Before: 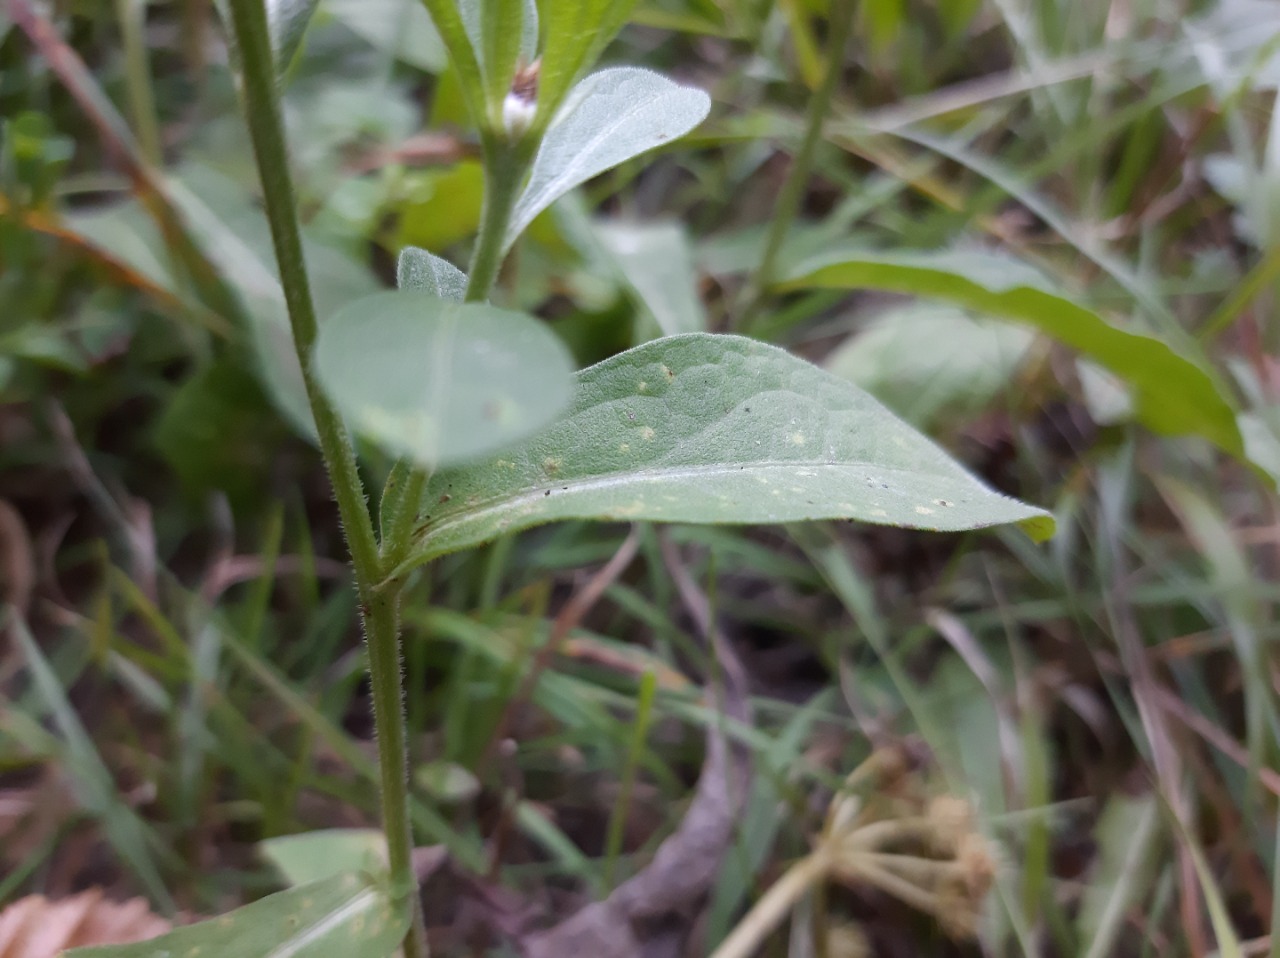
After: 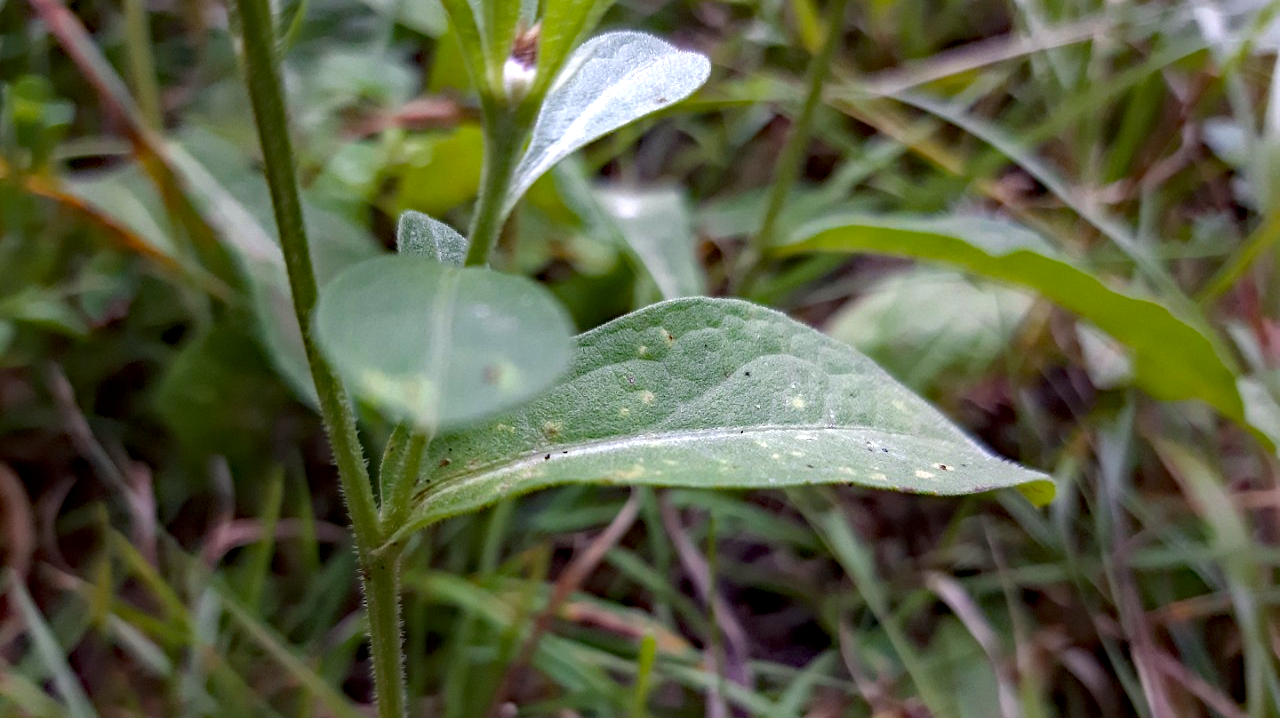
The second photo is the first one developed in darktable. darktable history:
haze removal: strength 0.5, distance 0.43, compatibility mode true, adaptive false
local contrast: on, module defaults
crop: top 3.857%, bottom 21.132%
